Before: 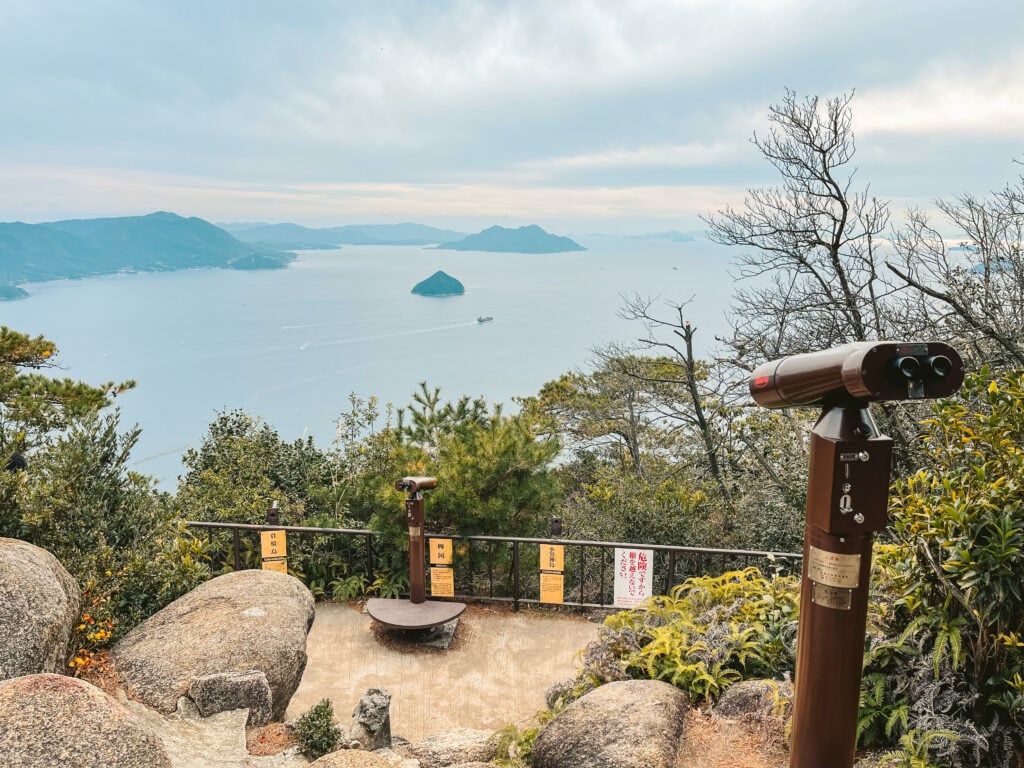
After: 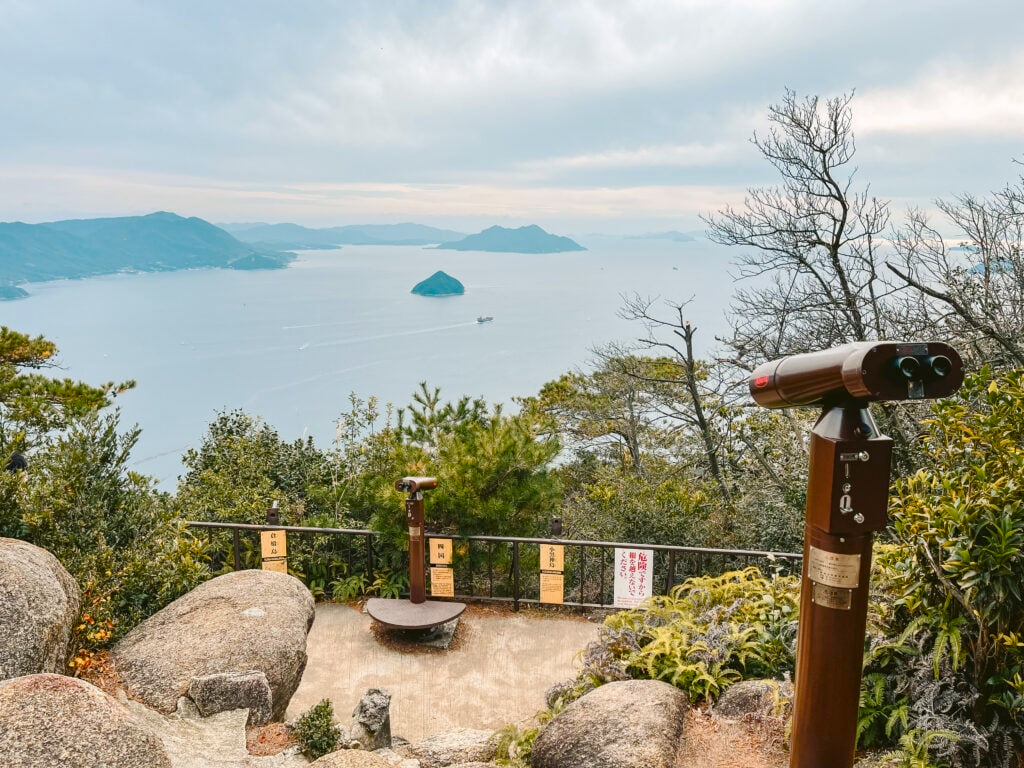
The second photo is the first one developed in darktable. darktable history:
color balance rgb: highlights gain › chroma 0.29%, highlights gain › hue 331.29°, linear chroma grading › global chroma 5.62%, perceptual saturation grading › global saturation 20%, perceptual saturation grading › highlights -49.197%, perceptual saturation grading › shadows 24.636%, global vibrance 20%
